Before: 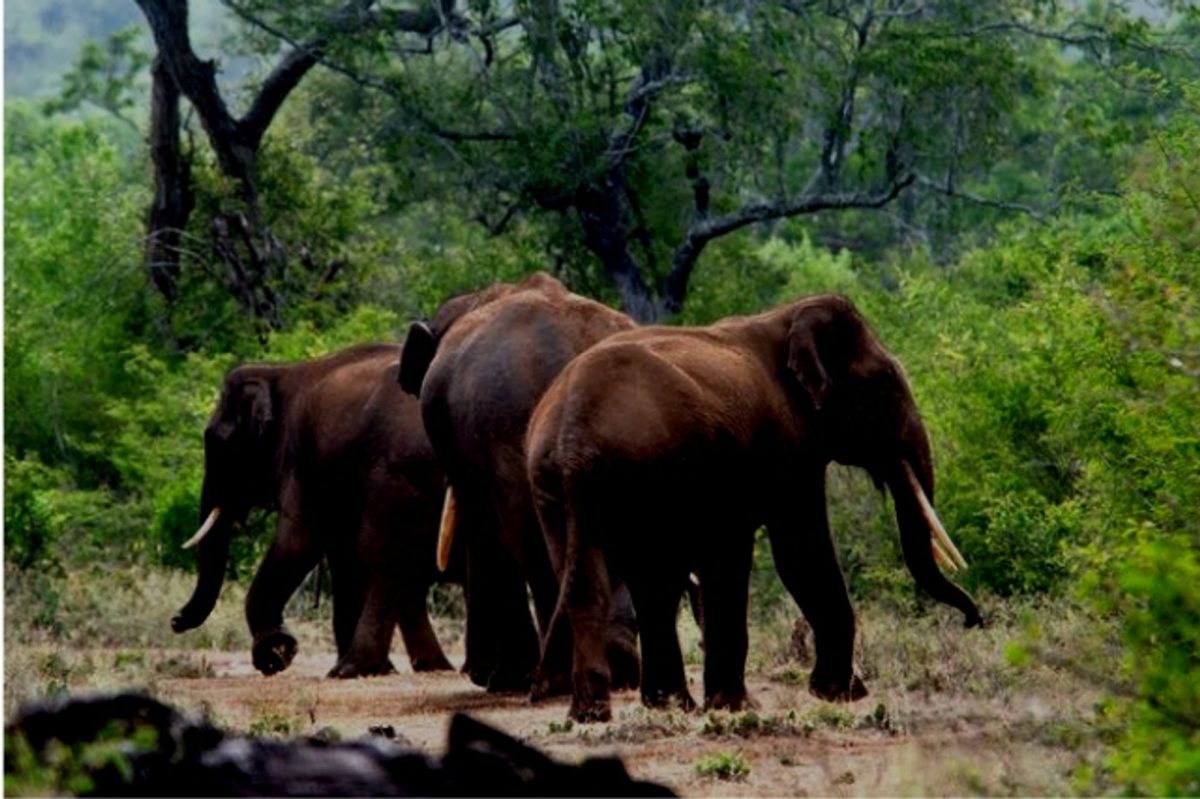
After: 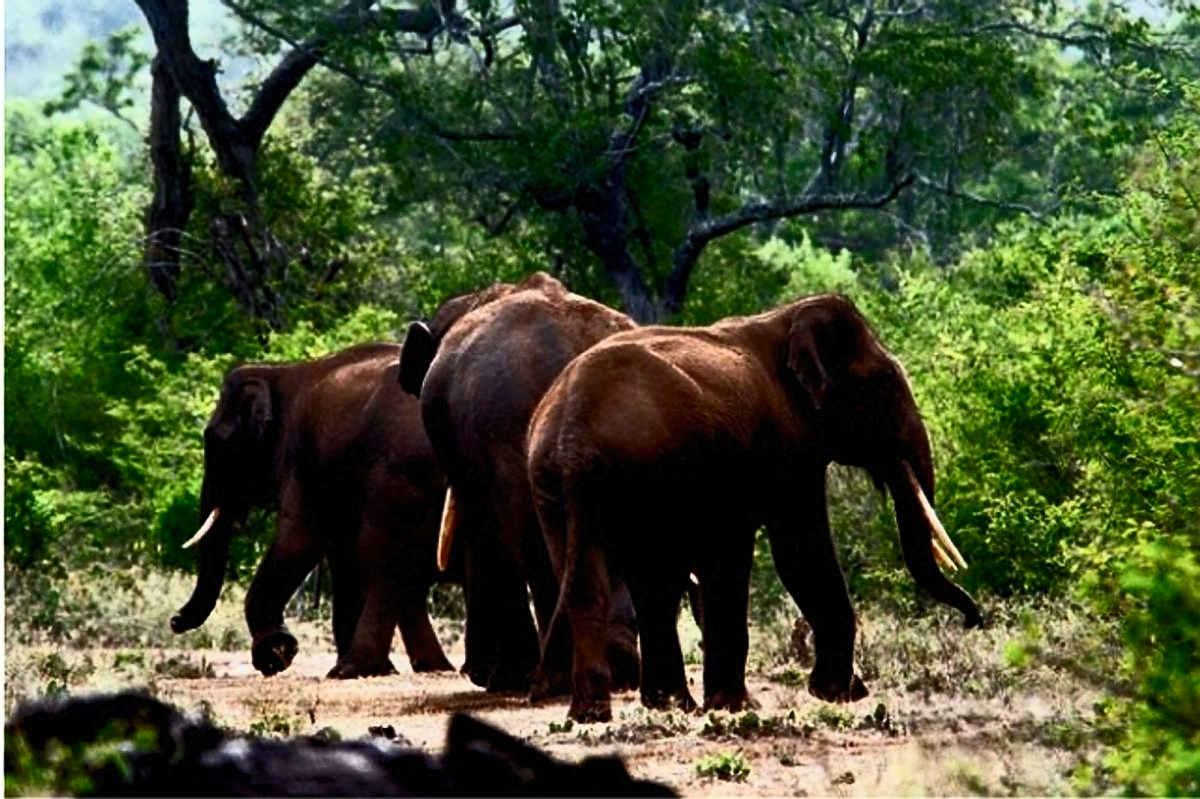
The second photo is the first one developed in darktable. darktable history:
sharpen: on, module defaults
contrast brightness saturation: contrast 0.62, brightness 0.34, saturation 0.14
